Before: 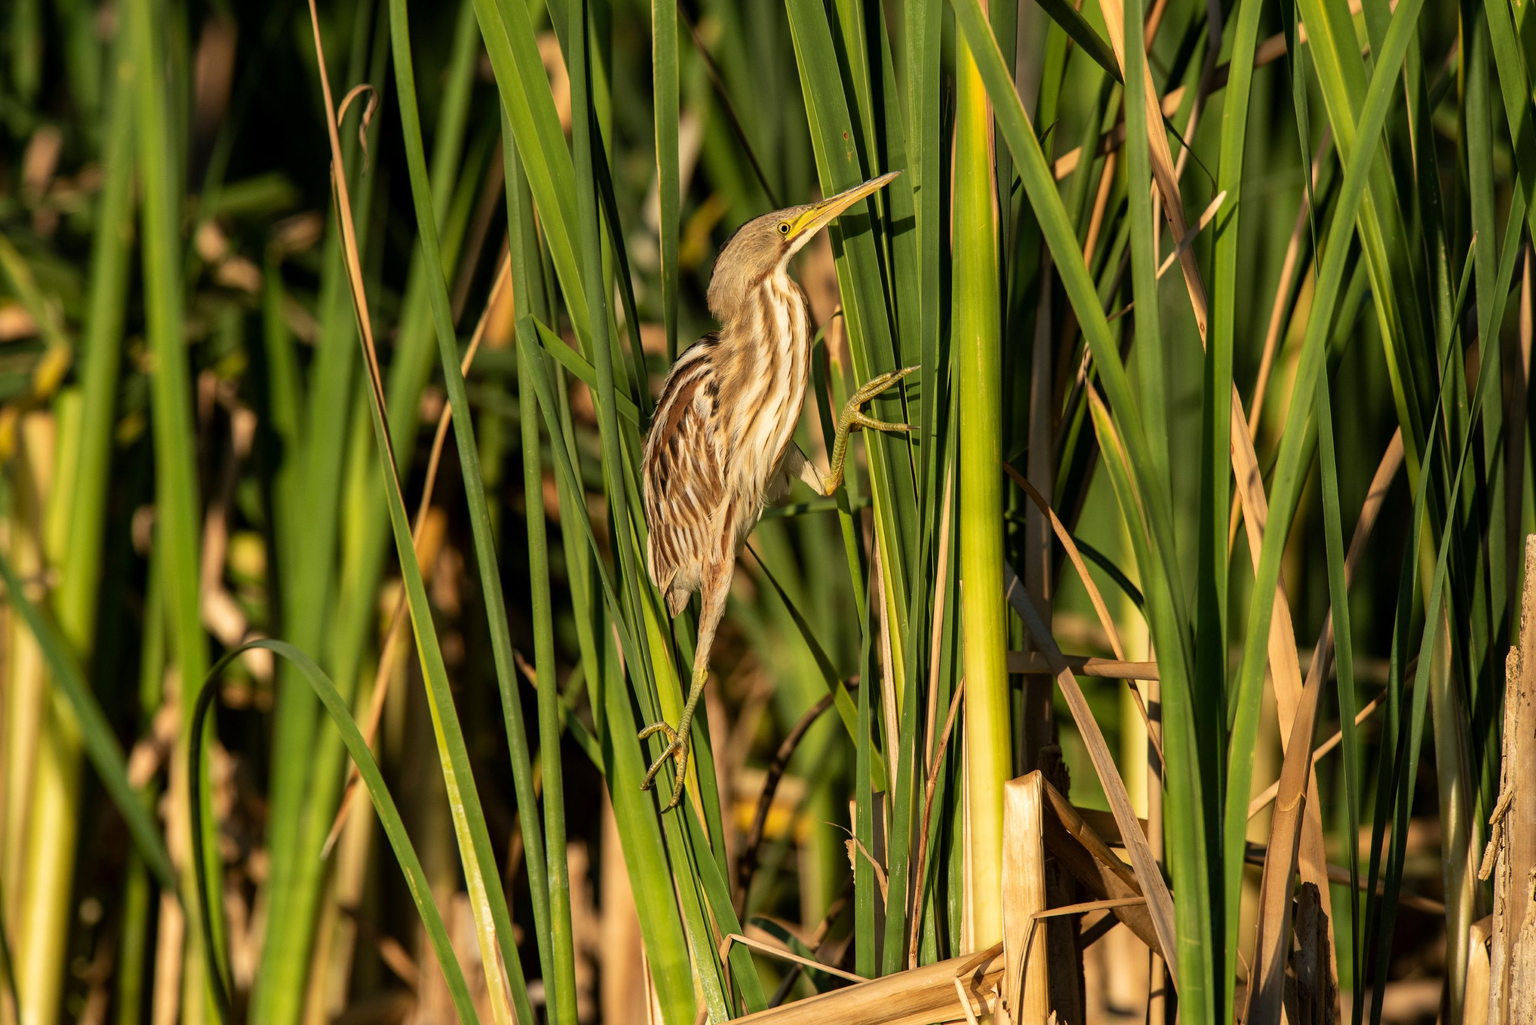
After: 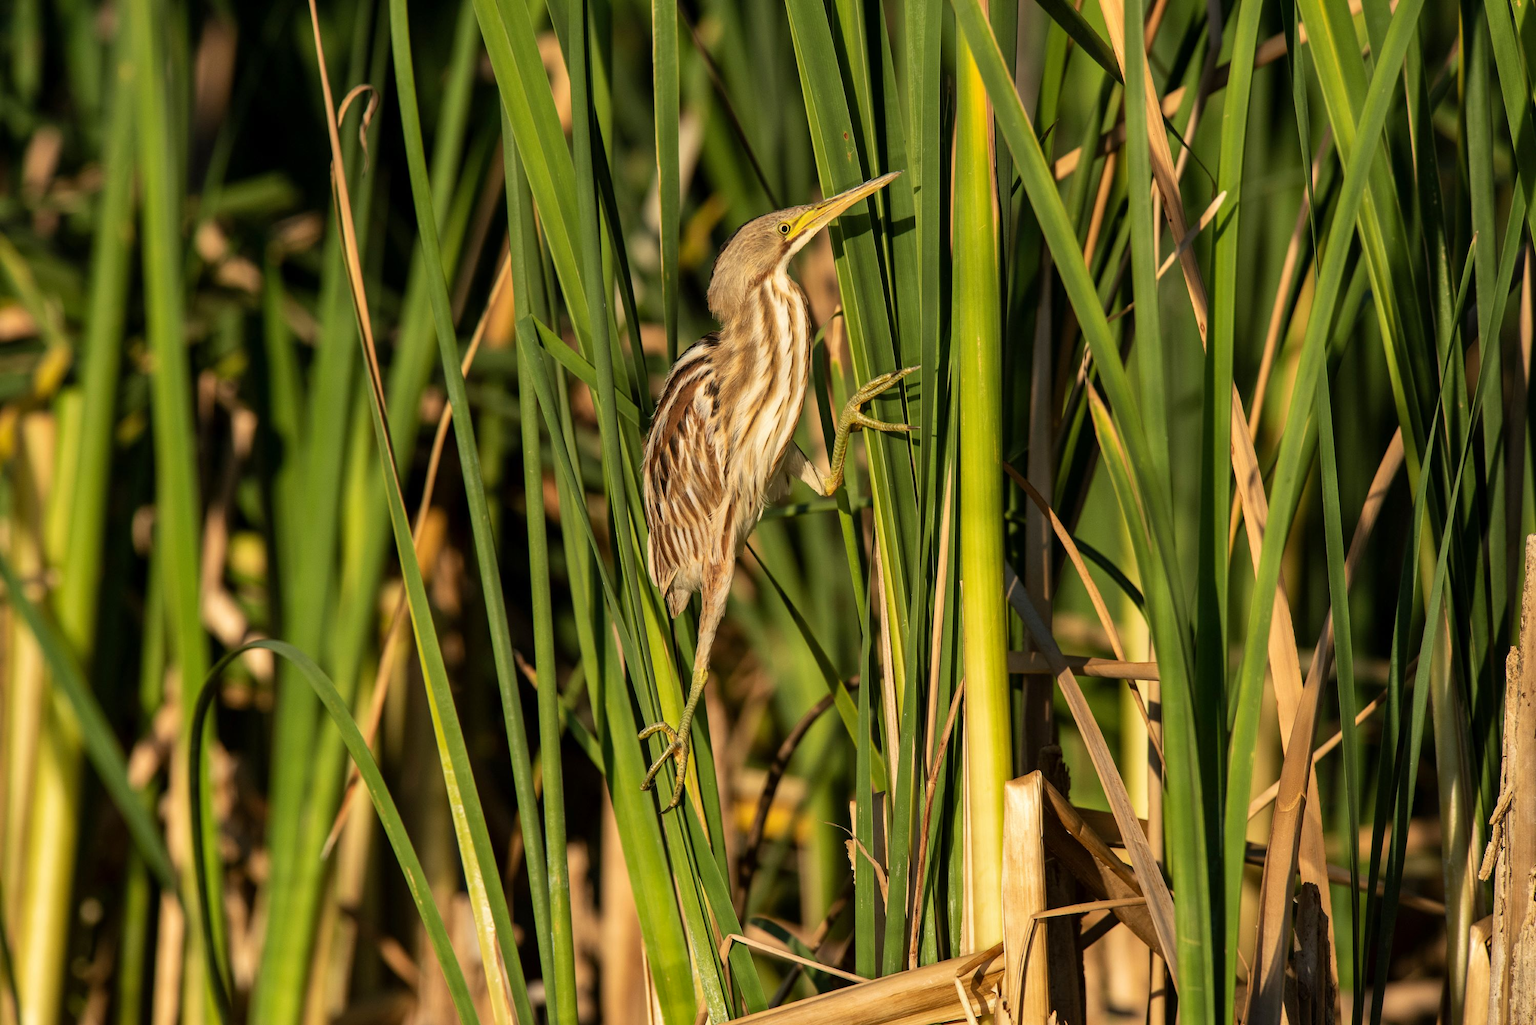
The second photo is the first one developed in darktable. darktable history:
shadows and highlights: shadows 20.92, highlights -81.27, soften with gaussian
